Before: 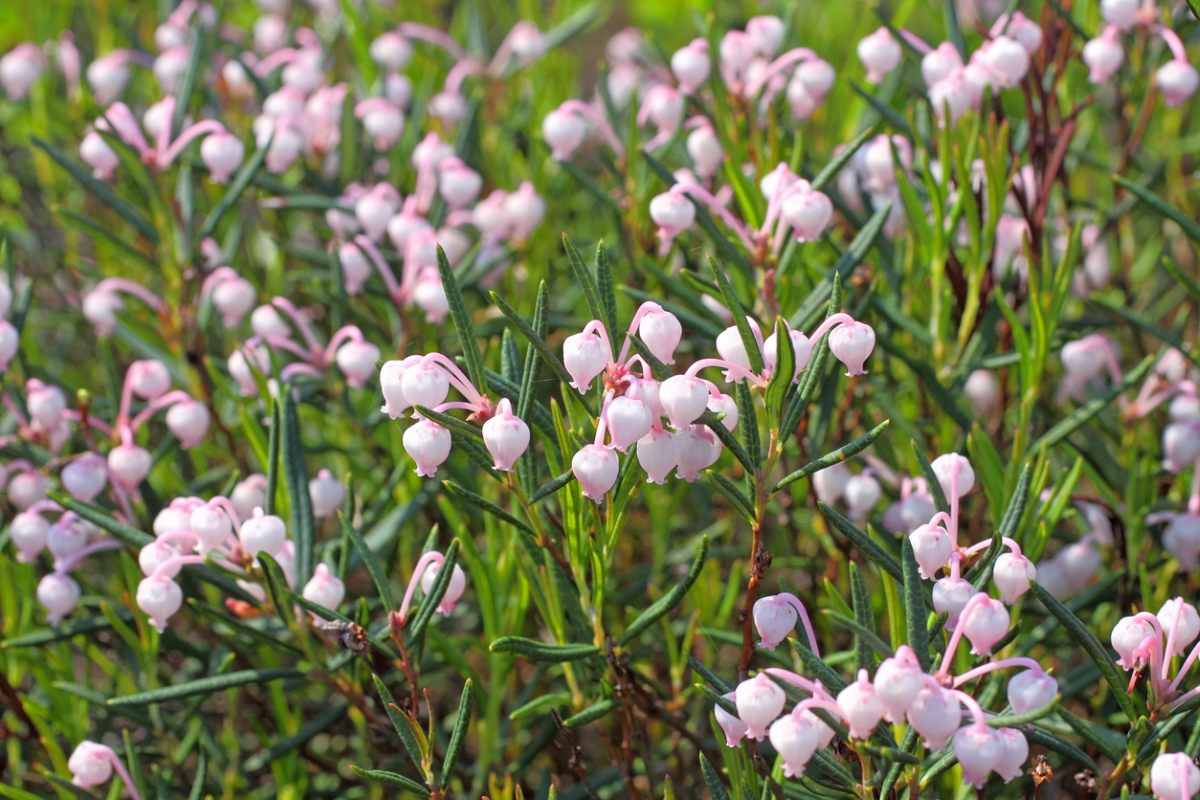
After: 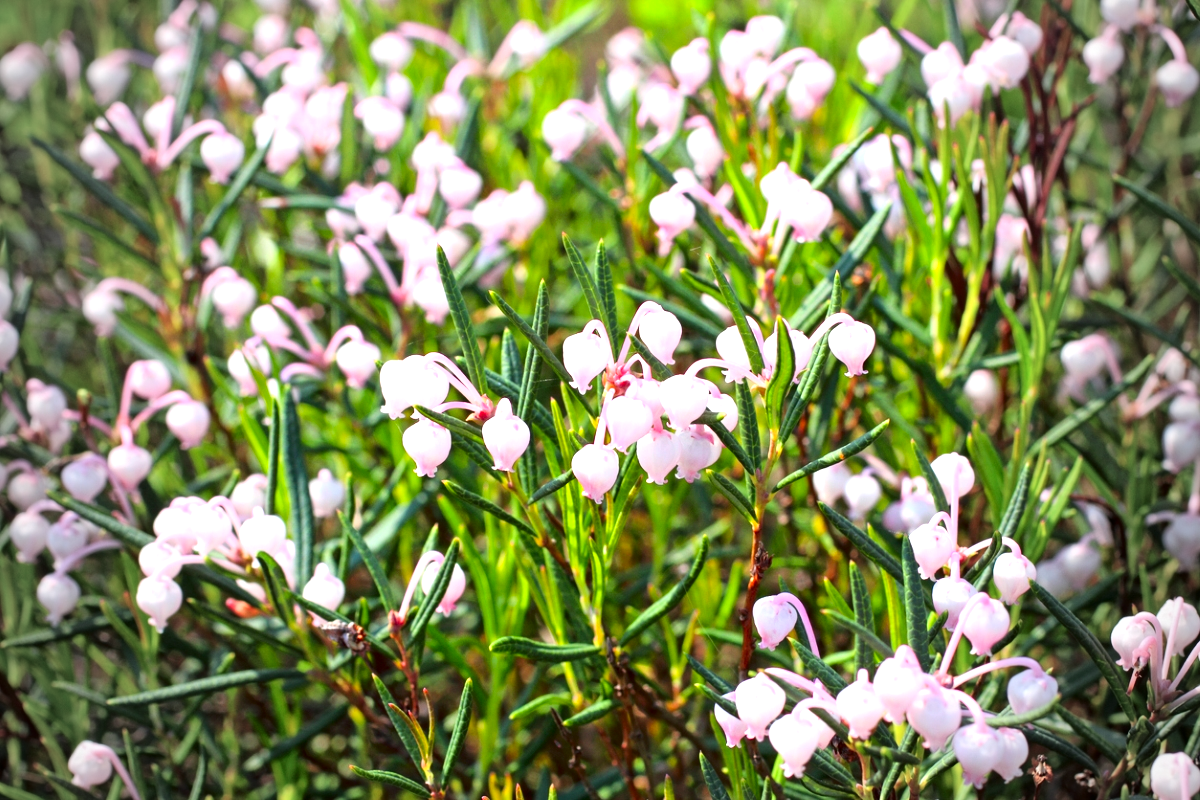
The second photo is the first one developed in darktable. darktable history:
exposure: black level correction 0, exposure 1 EV, compensate exposure bias true, compensate highlight preservation false
vignetting: fall-off start 65.44%, width/height ratio 0.873
contrast brightness saturation: contrast 0.188, brightness -0.107, saturation 0.212
